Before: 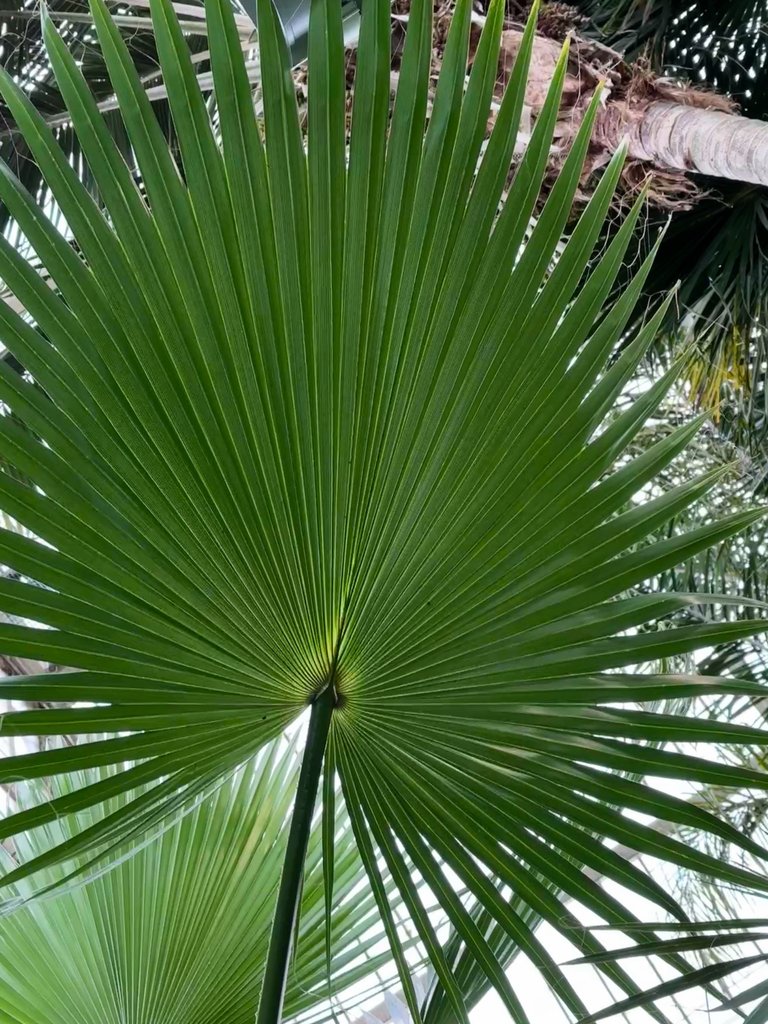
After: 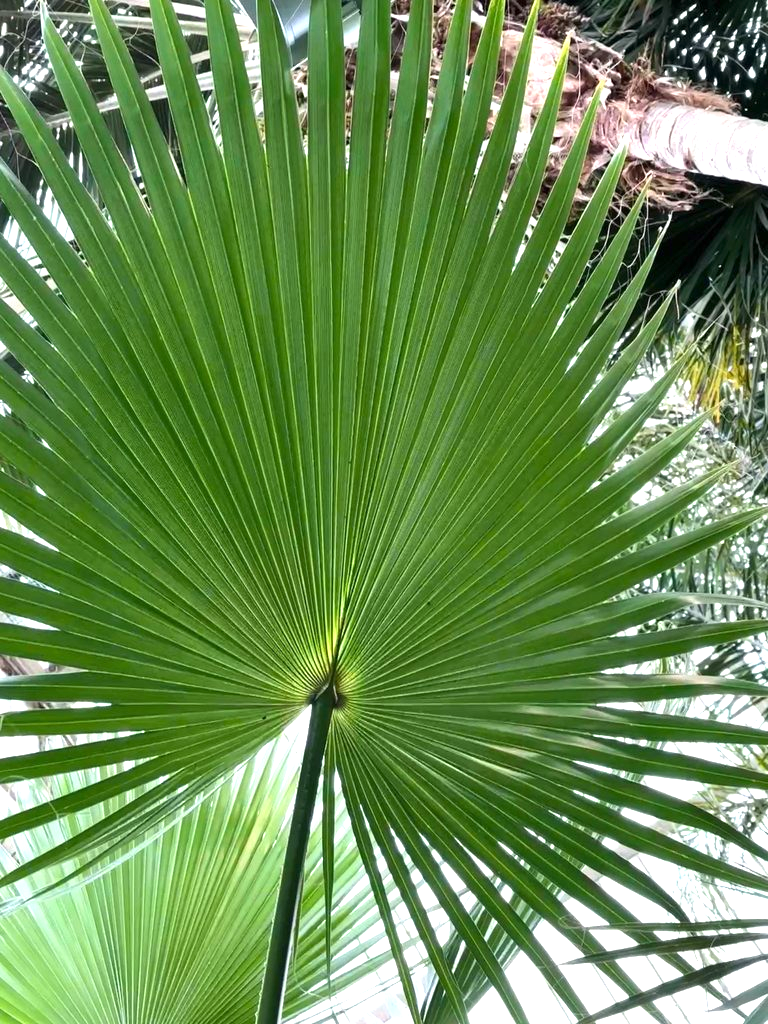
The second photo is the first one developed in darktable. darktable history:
exposure: exposure 1 EV, compensate highlight preservation false
contrast equalizer: octaves 7, y [[0.5 ×6], [0.5 ×6], [0.5, 0.5, 0.501, 0.545, 0.707, 0.863], [0 ×6], [0 ×6]]
